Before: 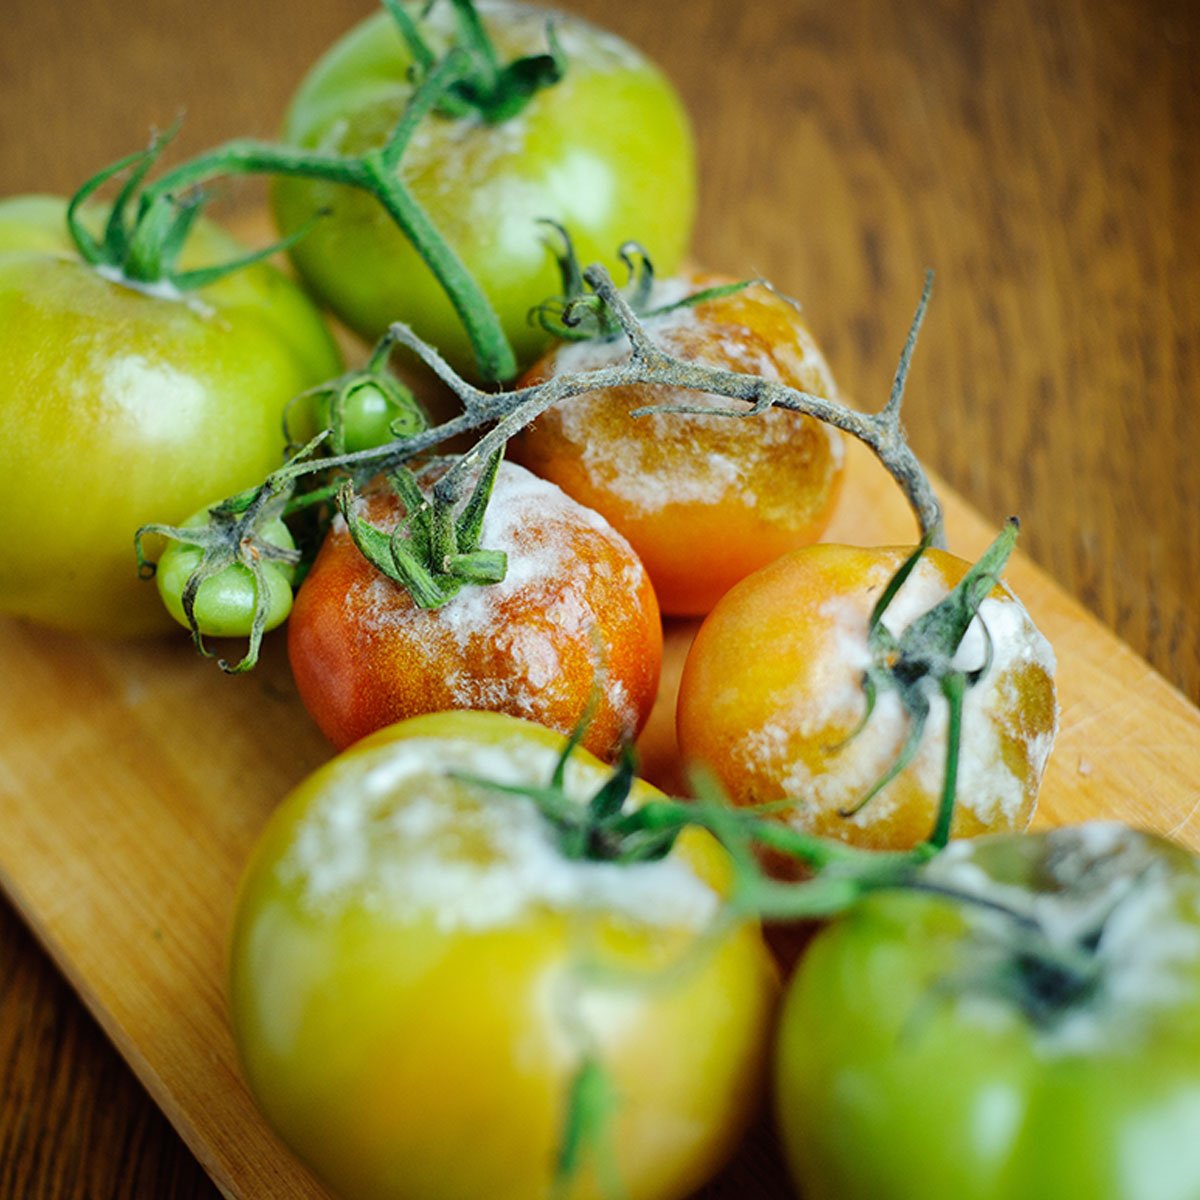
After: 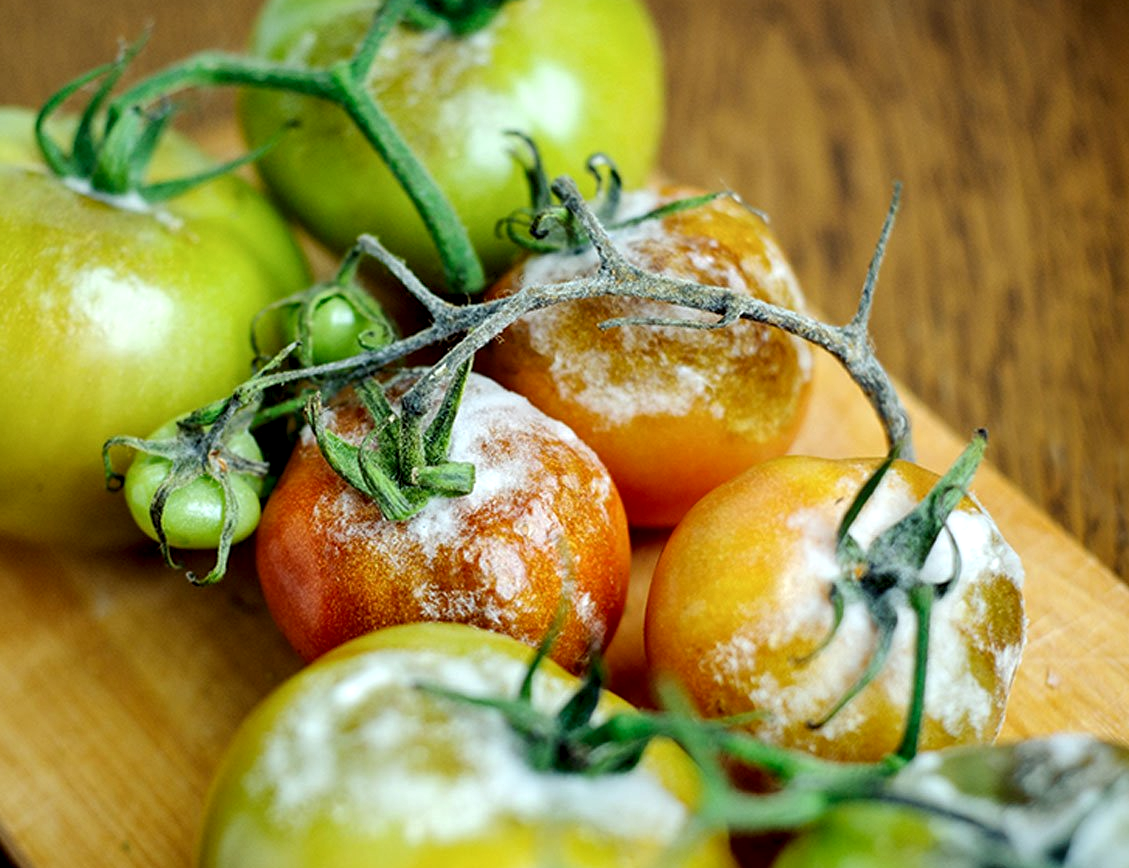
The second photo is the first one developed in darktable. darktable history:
local contrast: detail 135%, midtone range 0.749
crop: left 2.692%, top 7.38%, right 3.174%, bottom 20.279%
